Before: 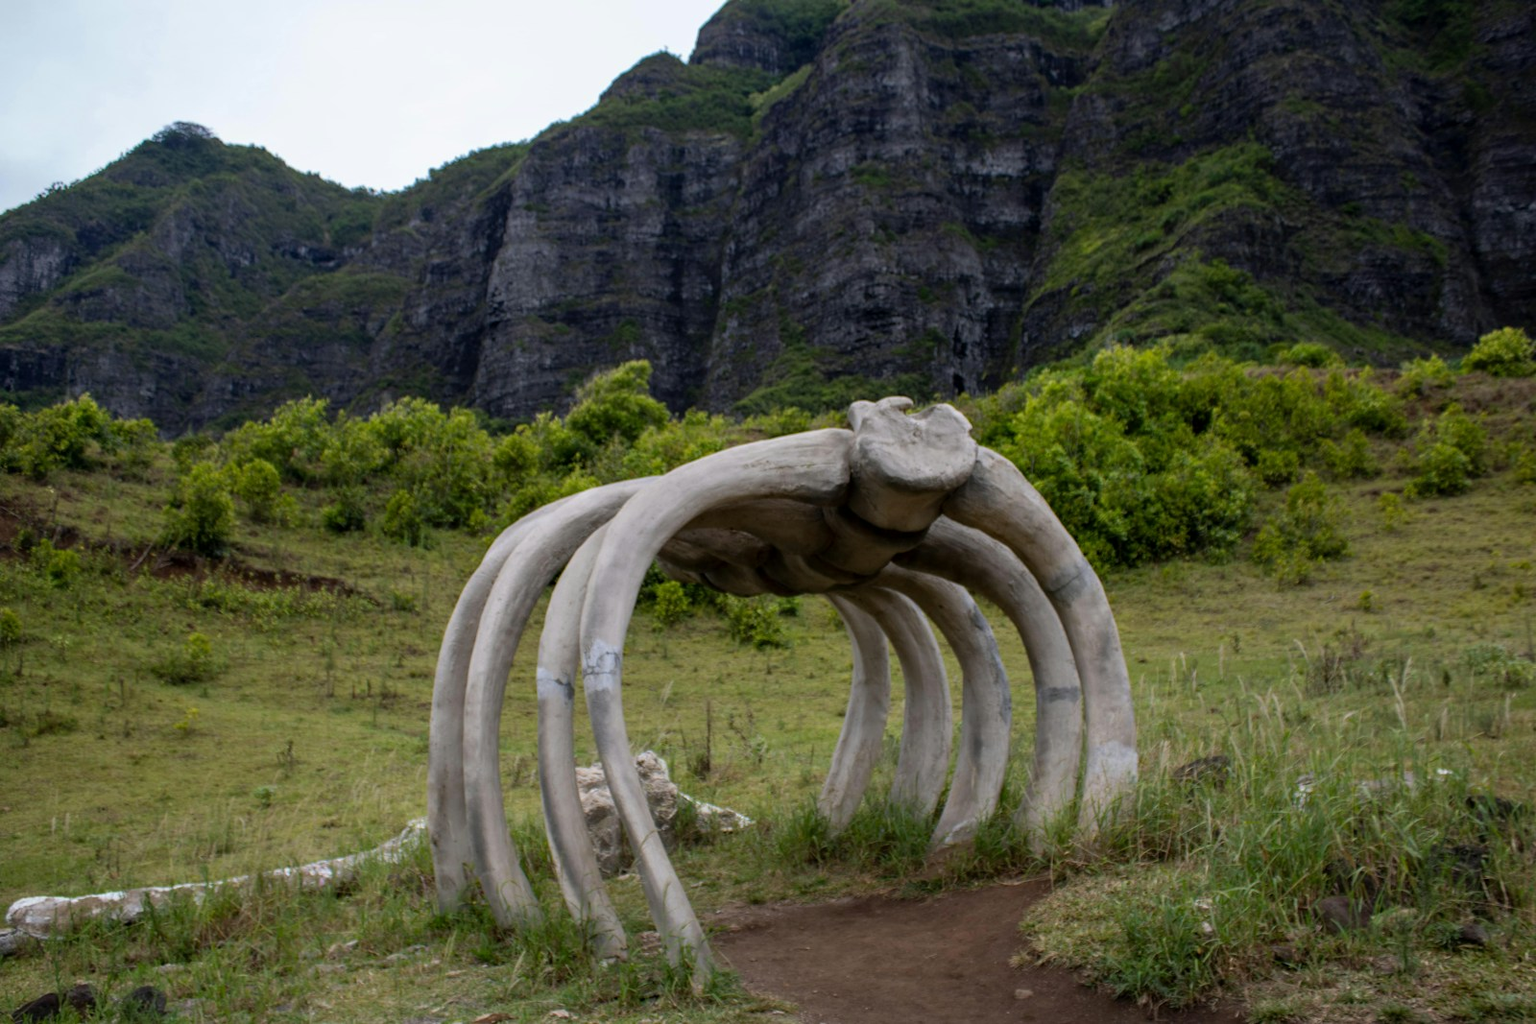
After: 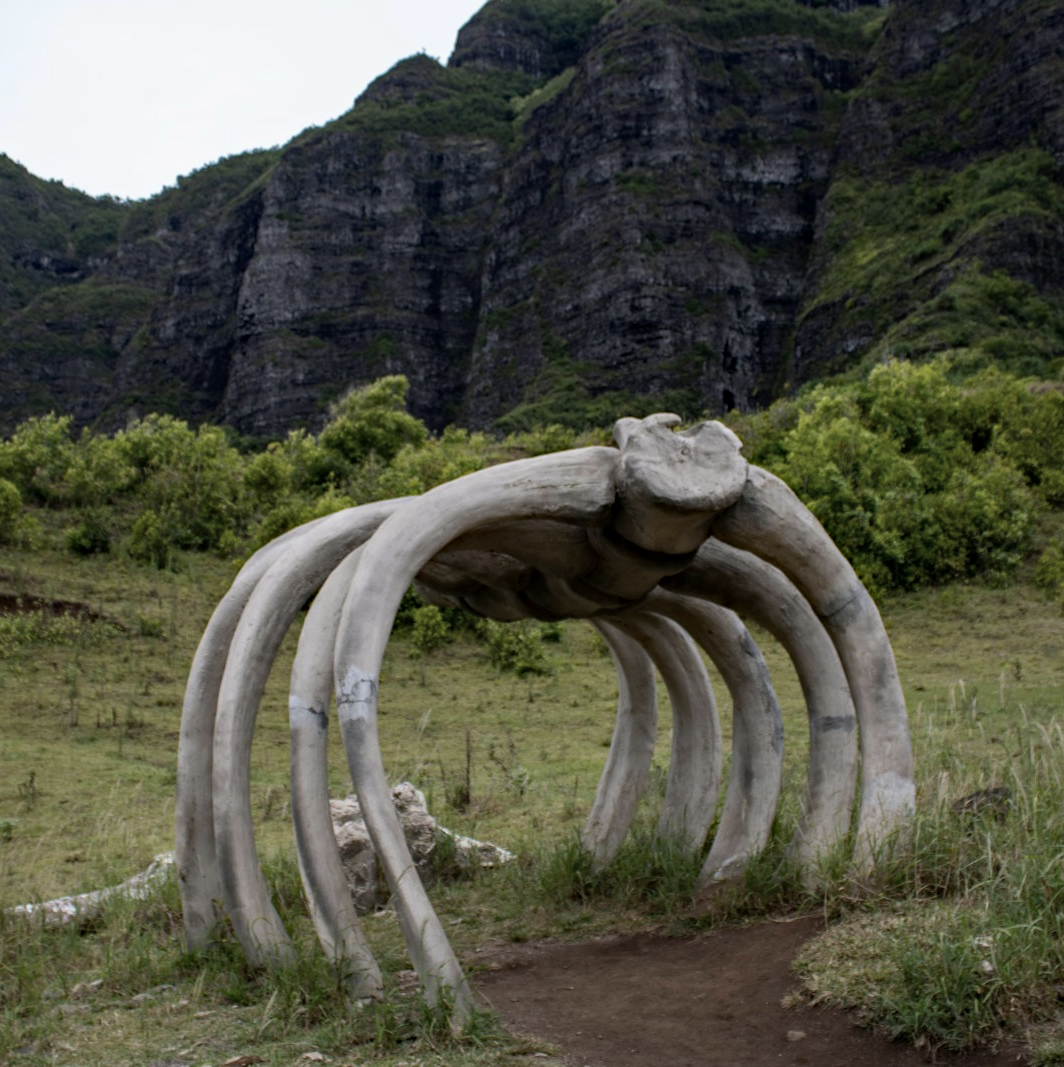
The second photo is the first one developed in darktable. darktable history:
crop: left 16.899%, right 16.556%
contrast brightness saturation: contrast 0.1, saturation -0.3
haze removal: adaptive false
